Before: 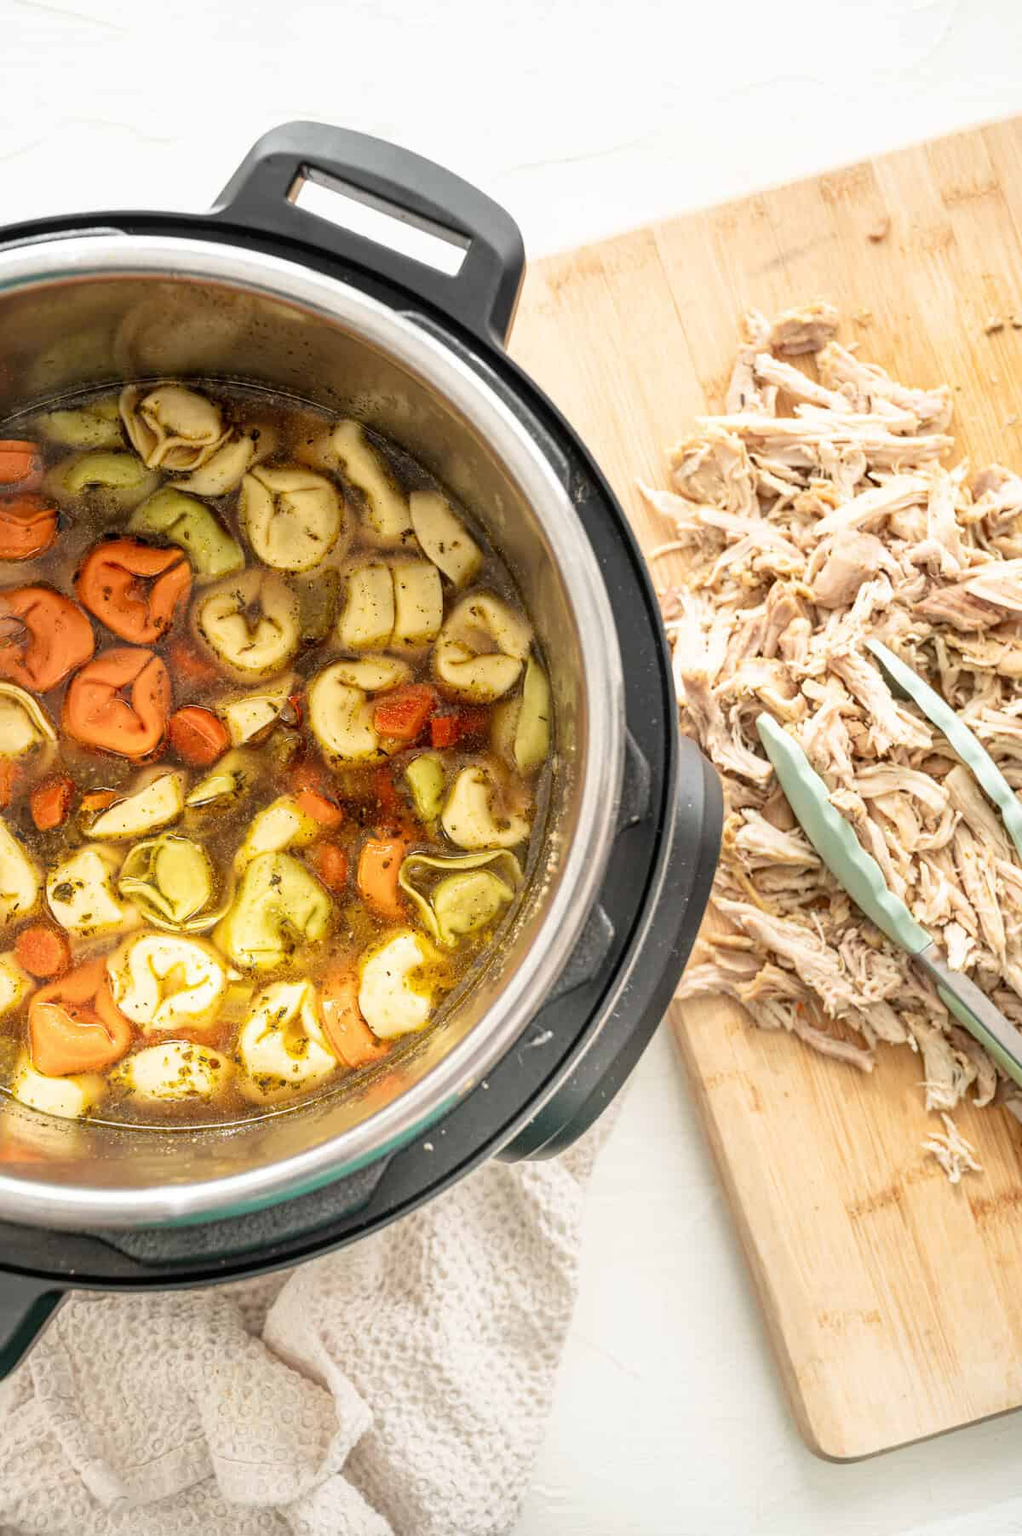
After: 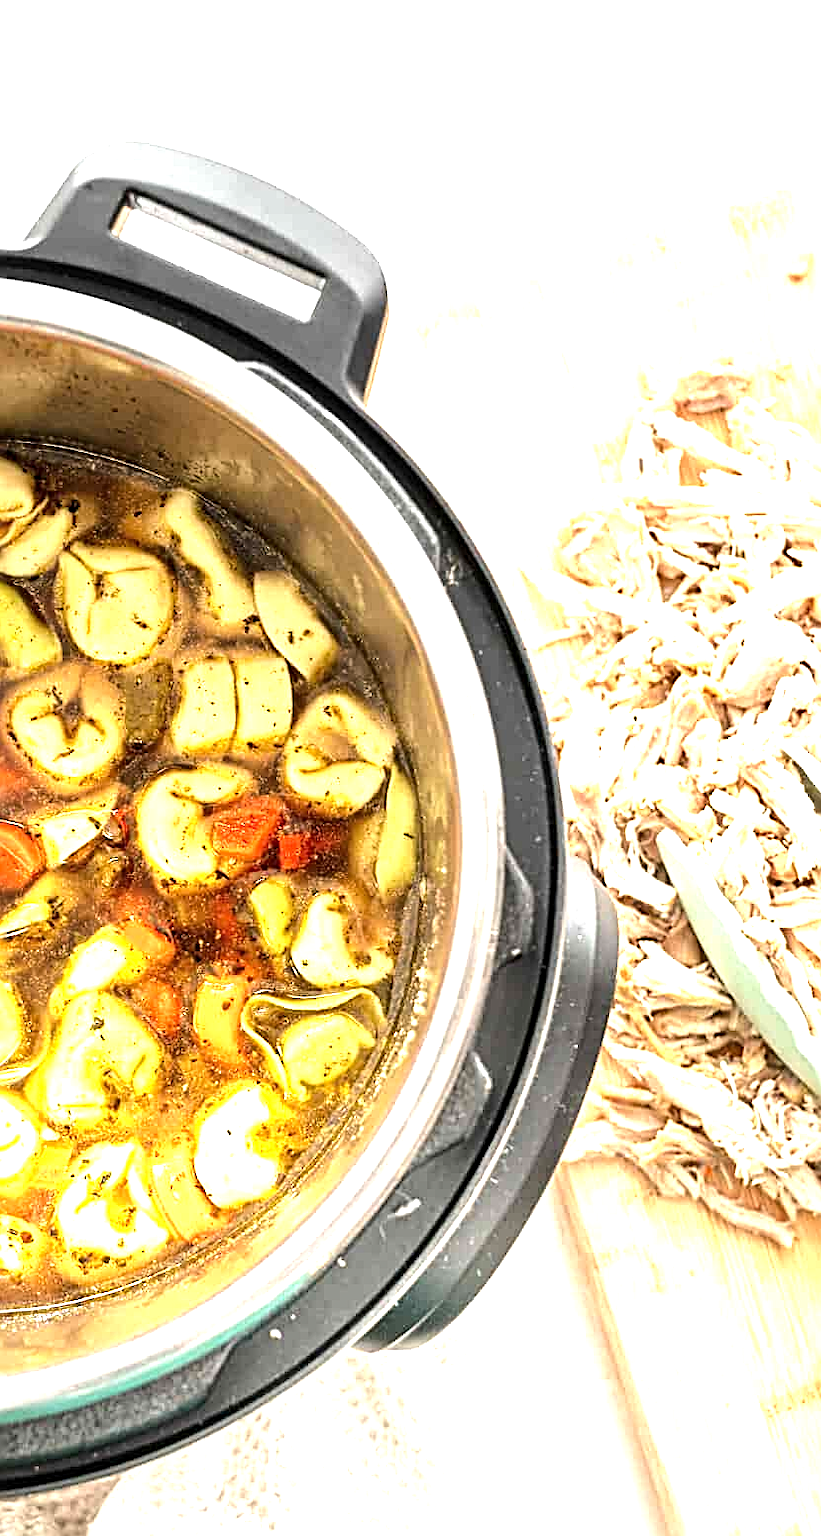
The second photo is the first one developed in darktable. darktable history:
tone equalizer: -8 EV -0.398 EV, -7 EV -0.421 EV, -6 EV -0.358 EV, -5 EV -0.252 EV, -3 EV 0.214 EV, -2 EV 0.315 EV, -1 EV 0.403 EV, +0 EV 0.432 EV, edges refinement/feathering 500, mask exposure compensation -1.57 EV, preserve details no
exposure: exposure 0.943 EV, compensate highlight preservation false
crop: left 18.756%, right 12.091%, bottom 14.003%
sharpen: radius 2.664, amount 0.66
